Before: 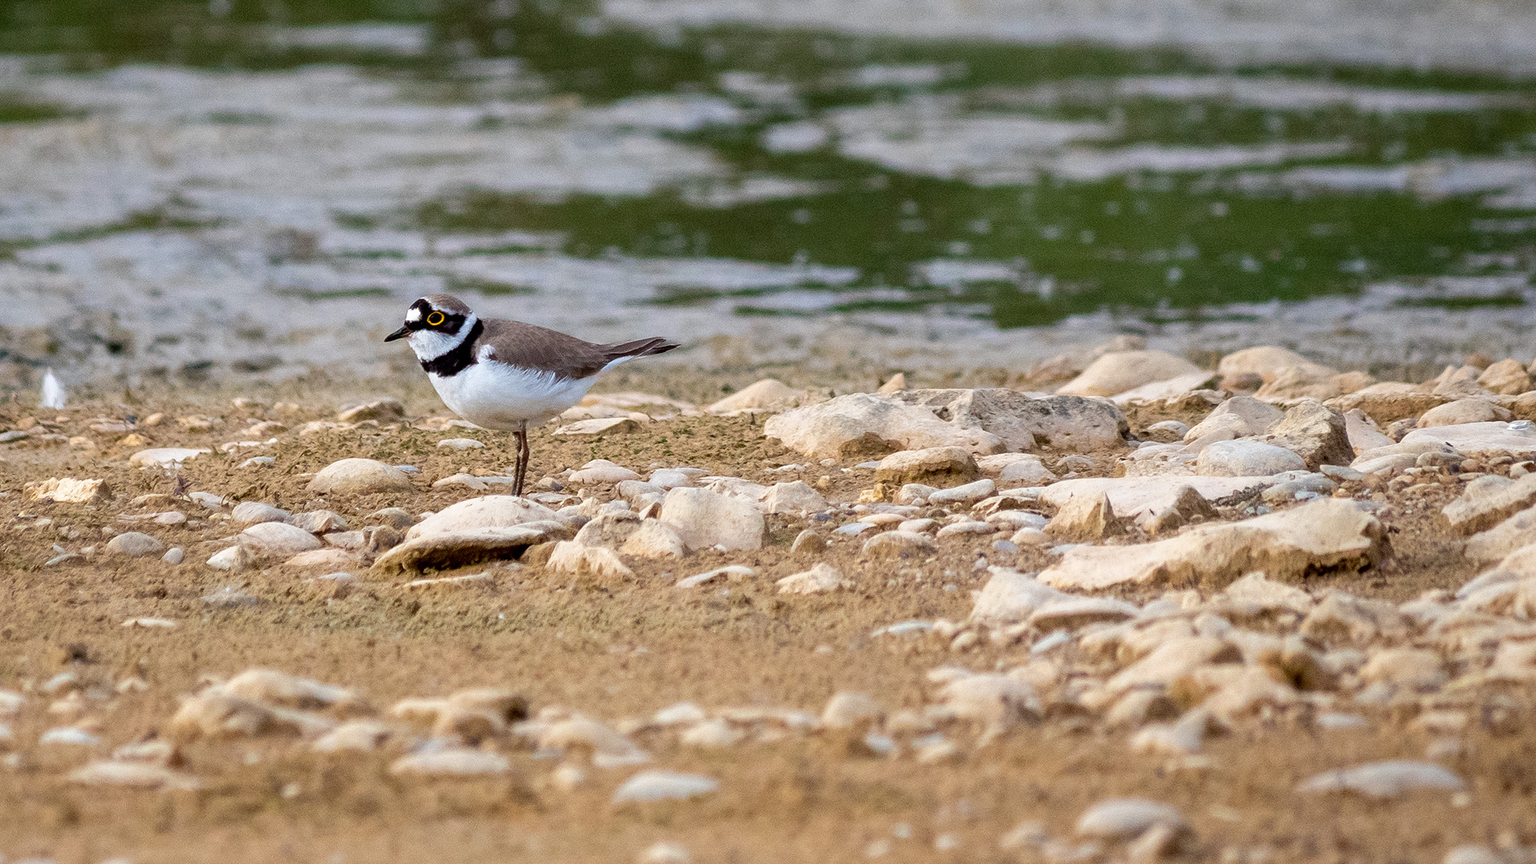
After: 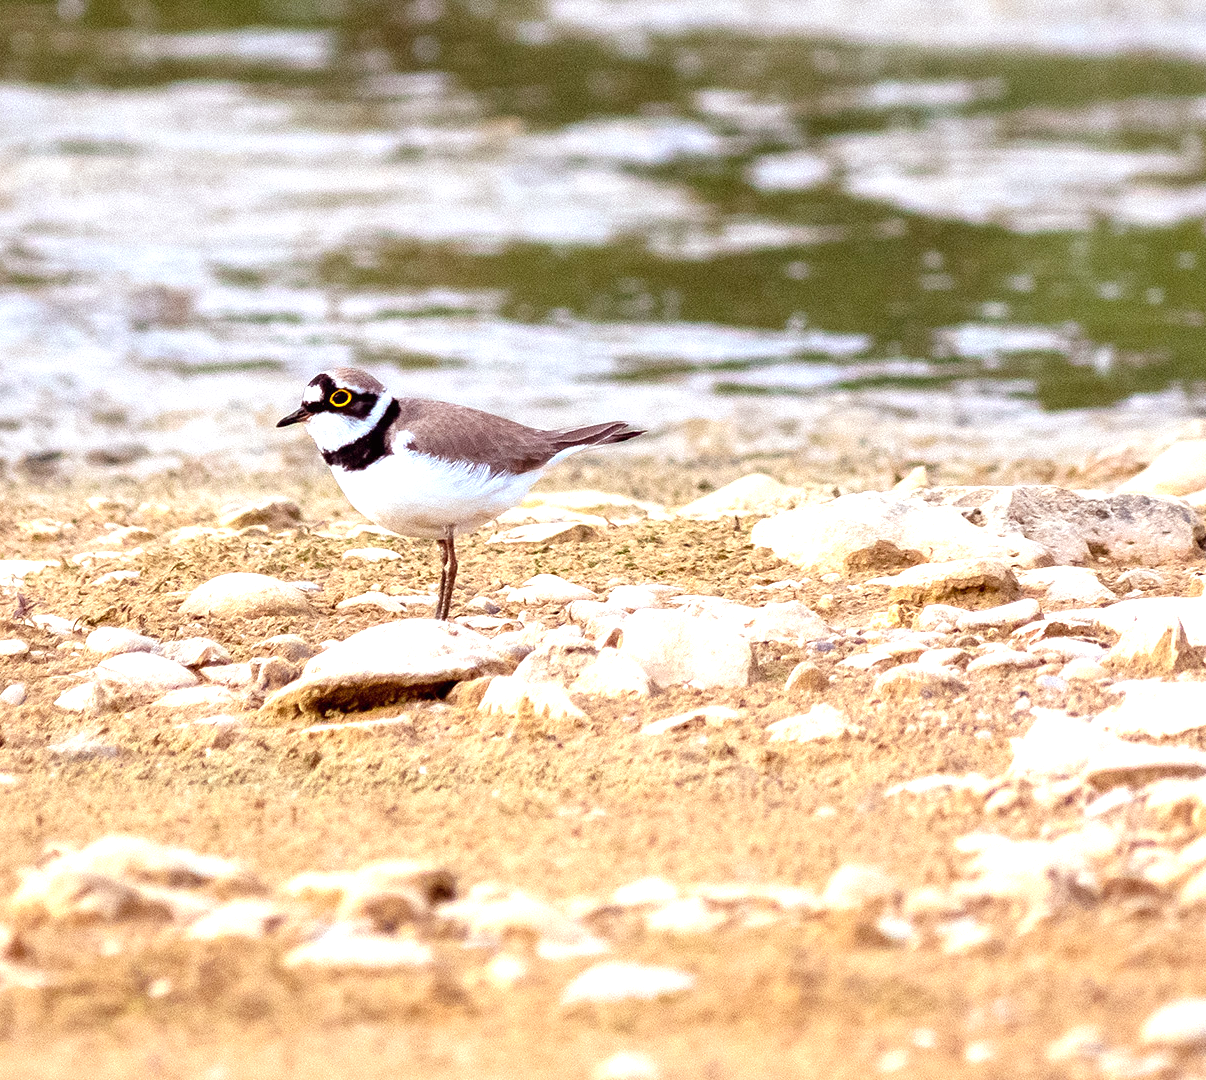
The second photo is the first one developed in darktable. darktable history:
rgb levels: mode RGB, independent channels, levels [[0, 0.474, 1], [0, 0.5, 1], [0, 0.5, 1]]
crop: left 10.644%, right 26.528%
exposure: black level correction 0, exposure 1.2 EV, compensate highlight preservation false
